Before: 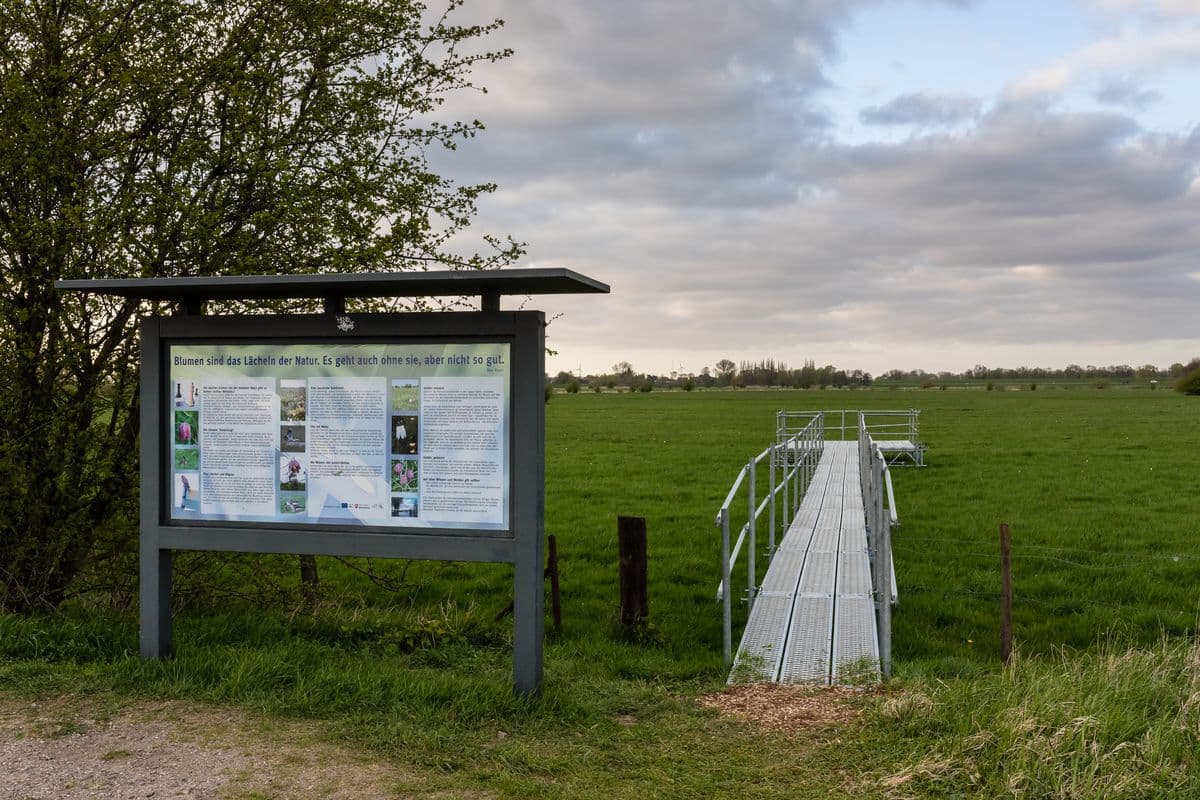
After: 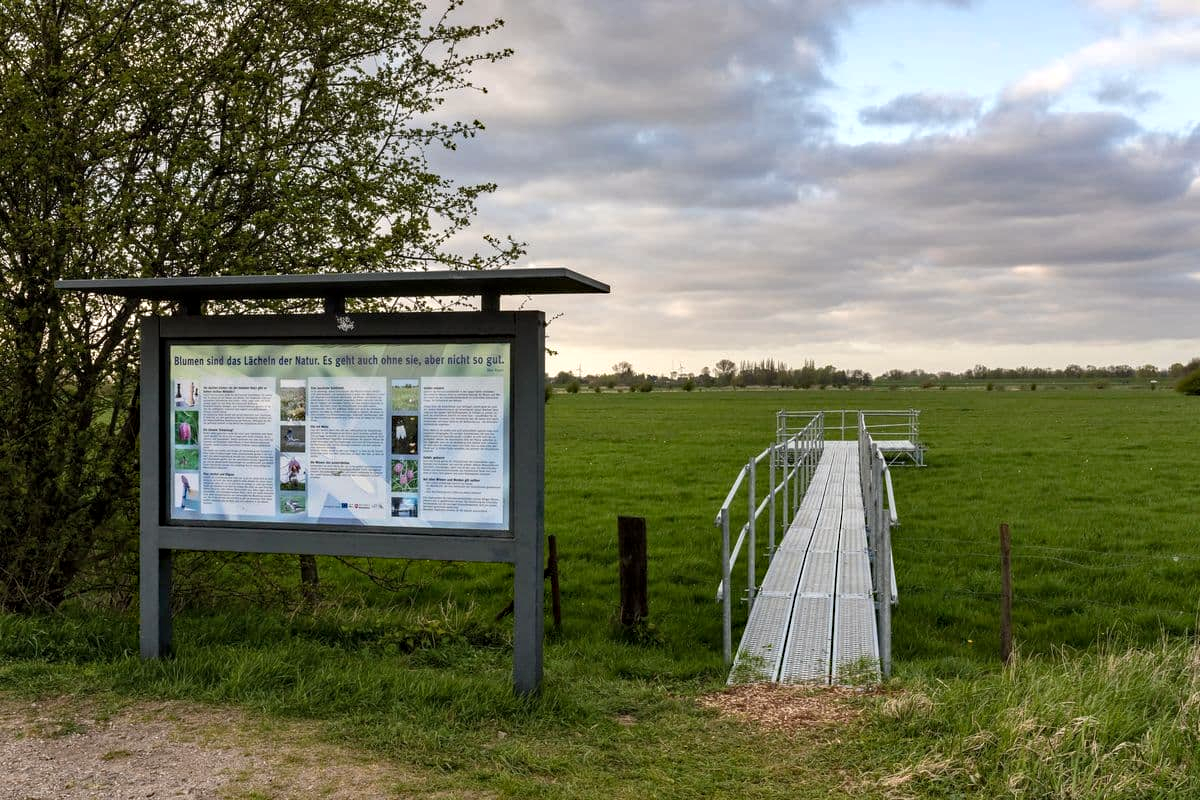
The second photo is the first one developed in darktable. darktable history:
local contrast: highlights 101%, shadows 98%, detail 119%, midtone range 0.2
haze removal: compatibility mode true, adaptive false
exposure: exposure 0.203 EV, compensate highlight preservation false
